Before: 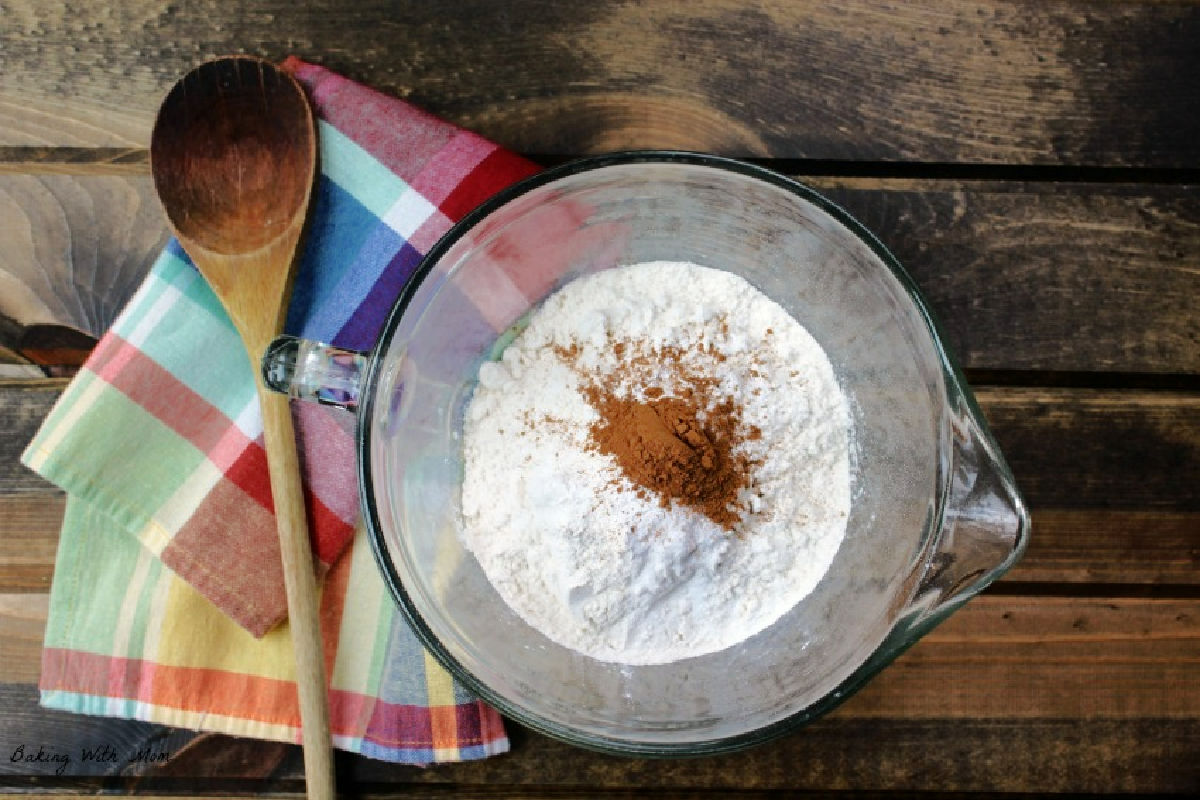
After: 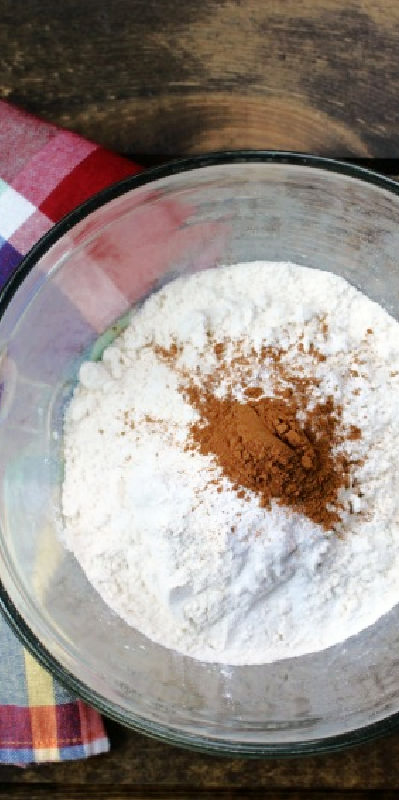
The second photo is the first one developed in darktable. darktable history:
crop: left 33.36%, right 33.36%
shadows and highlights: shadows 0, highlights 40
rgb curve: mode RGB, independent channels
